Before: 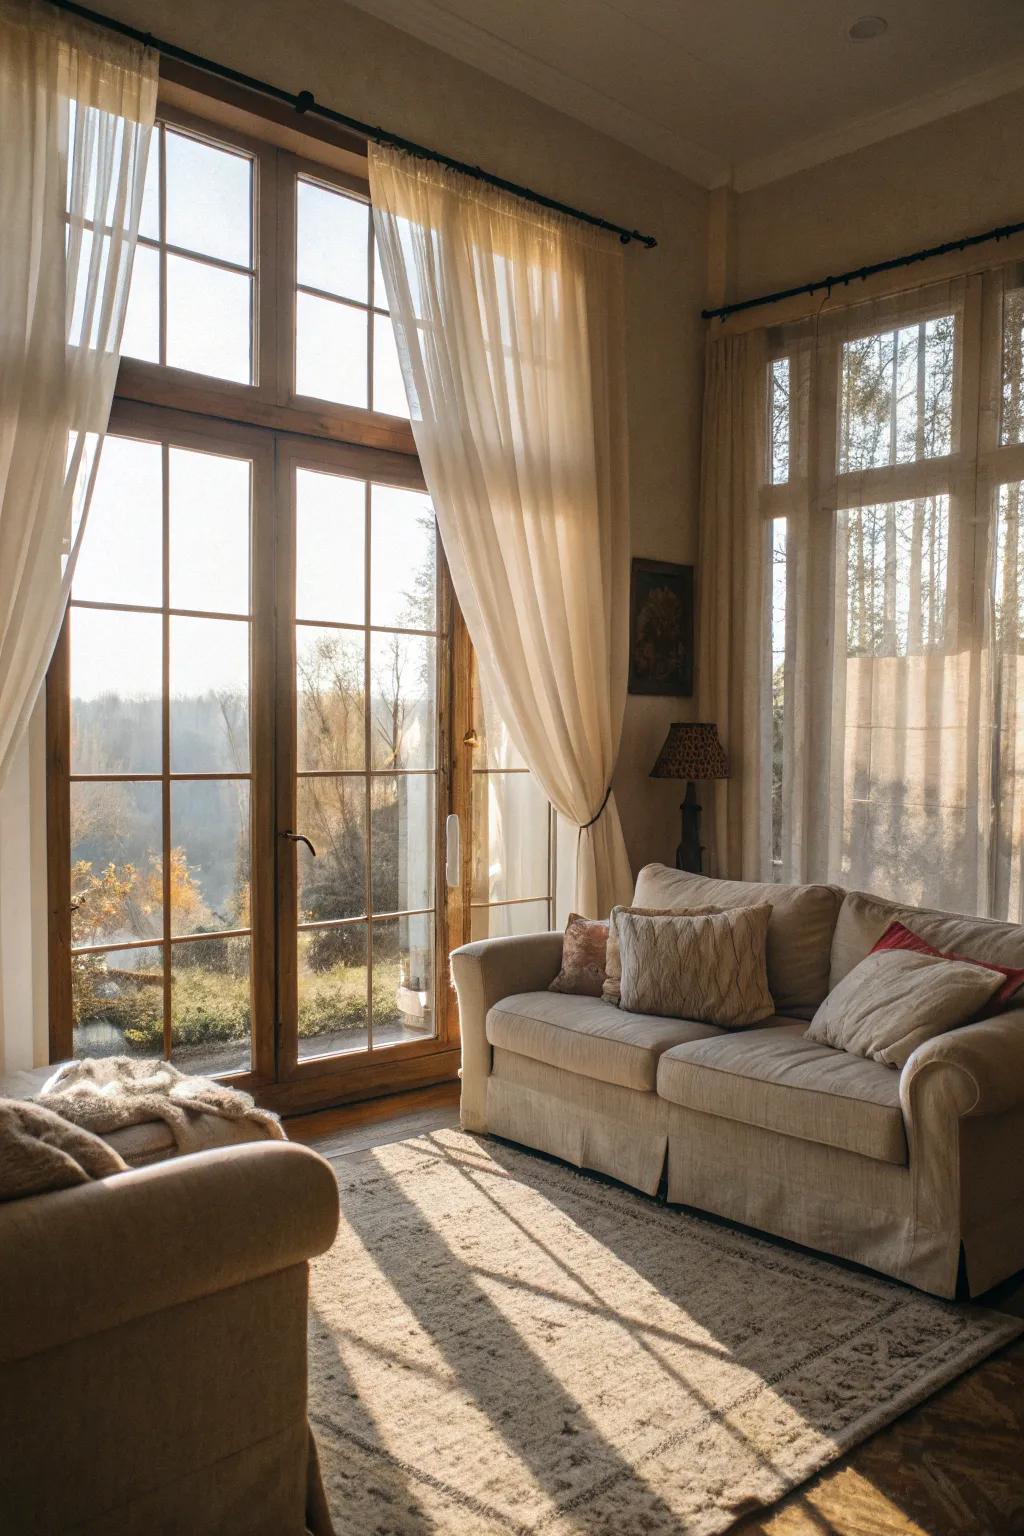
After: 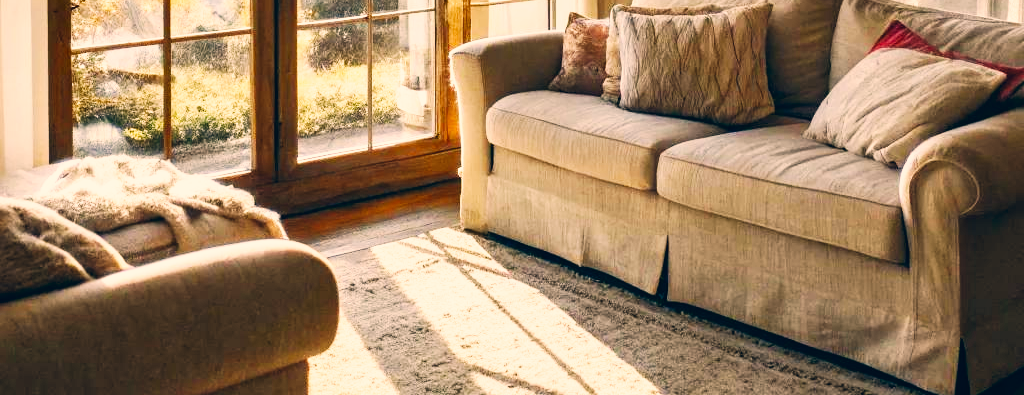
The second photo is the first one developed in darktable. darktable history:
shadows and highlights: low approximation 0.01, soften with gaussian
base curve: curves: ch0 [(0, 0) (0.007, 0.004) (0.027, 0.03) (0.046, 0.07) (0.207, 0.54) (0.442, 0.872) (0.673, 0.972) (1, 1)], preserve colors none
crop and rotate: top 58.669%, bottom 15.555%
color correction: highlights a* 10.36, highlights b* 14.22, shadows a* -9.88, shadows b* -14.89
